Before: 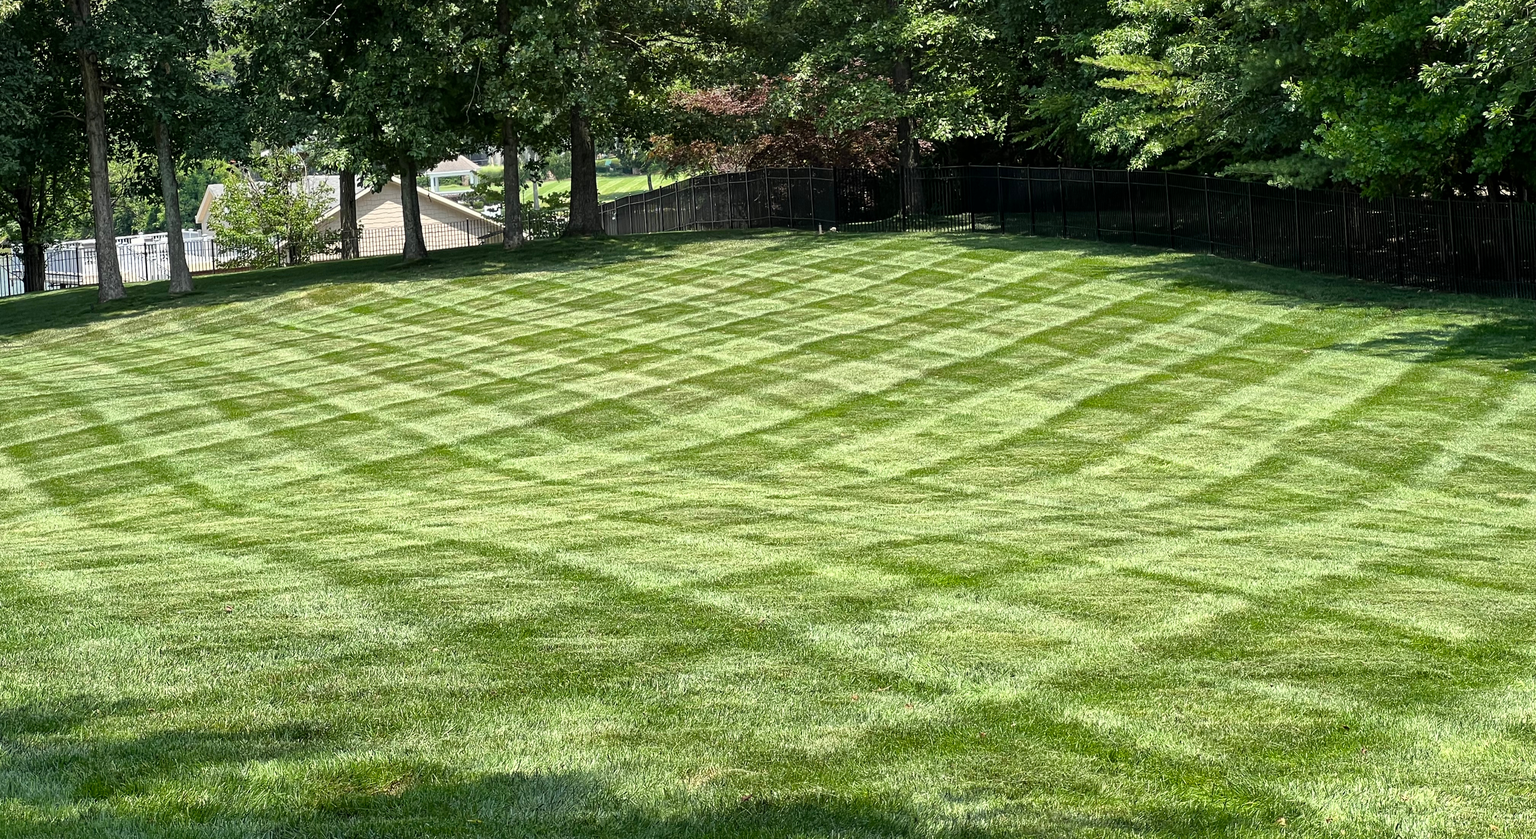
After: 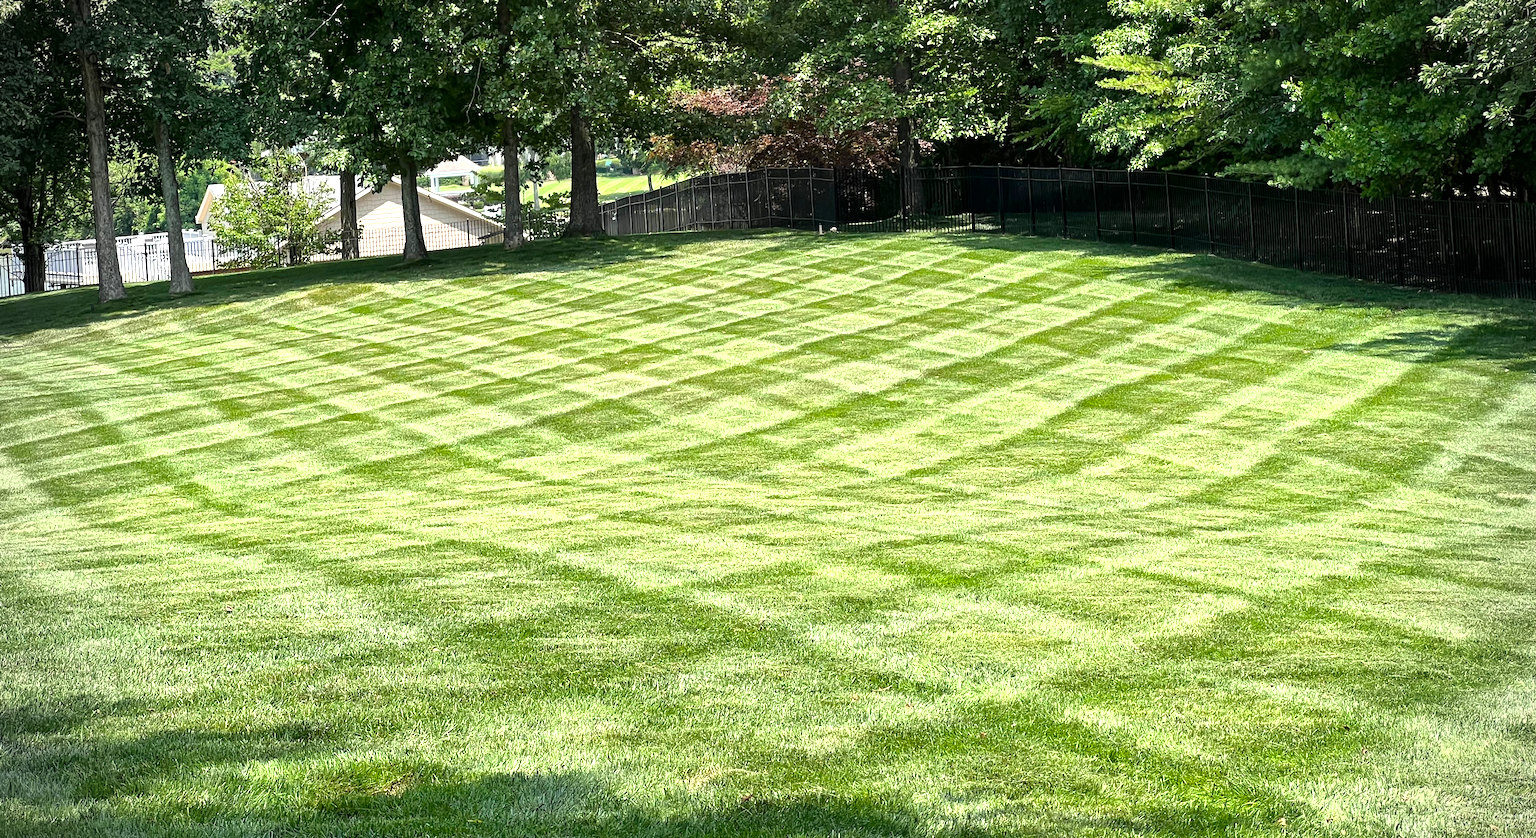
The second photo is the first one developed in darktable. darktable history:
exposure: exposure 0.609 EV, compensate highlight preservation false
vignetting: fall-off radius 44.84%
contrast brightness saturation: contrast 0.041, saturation 0.073
